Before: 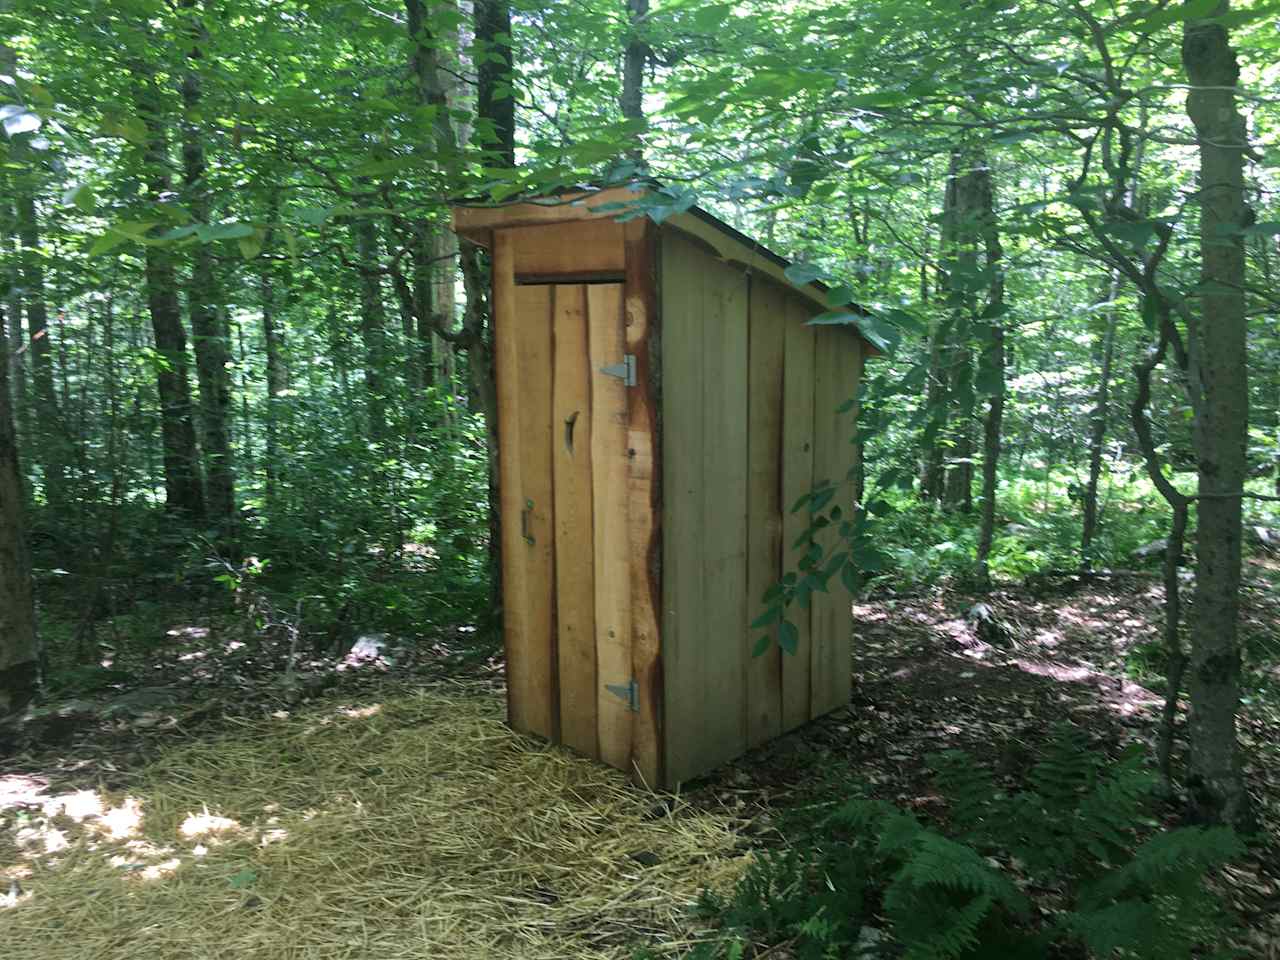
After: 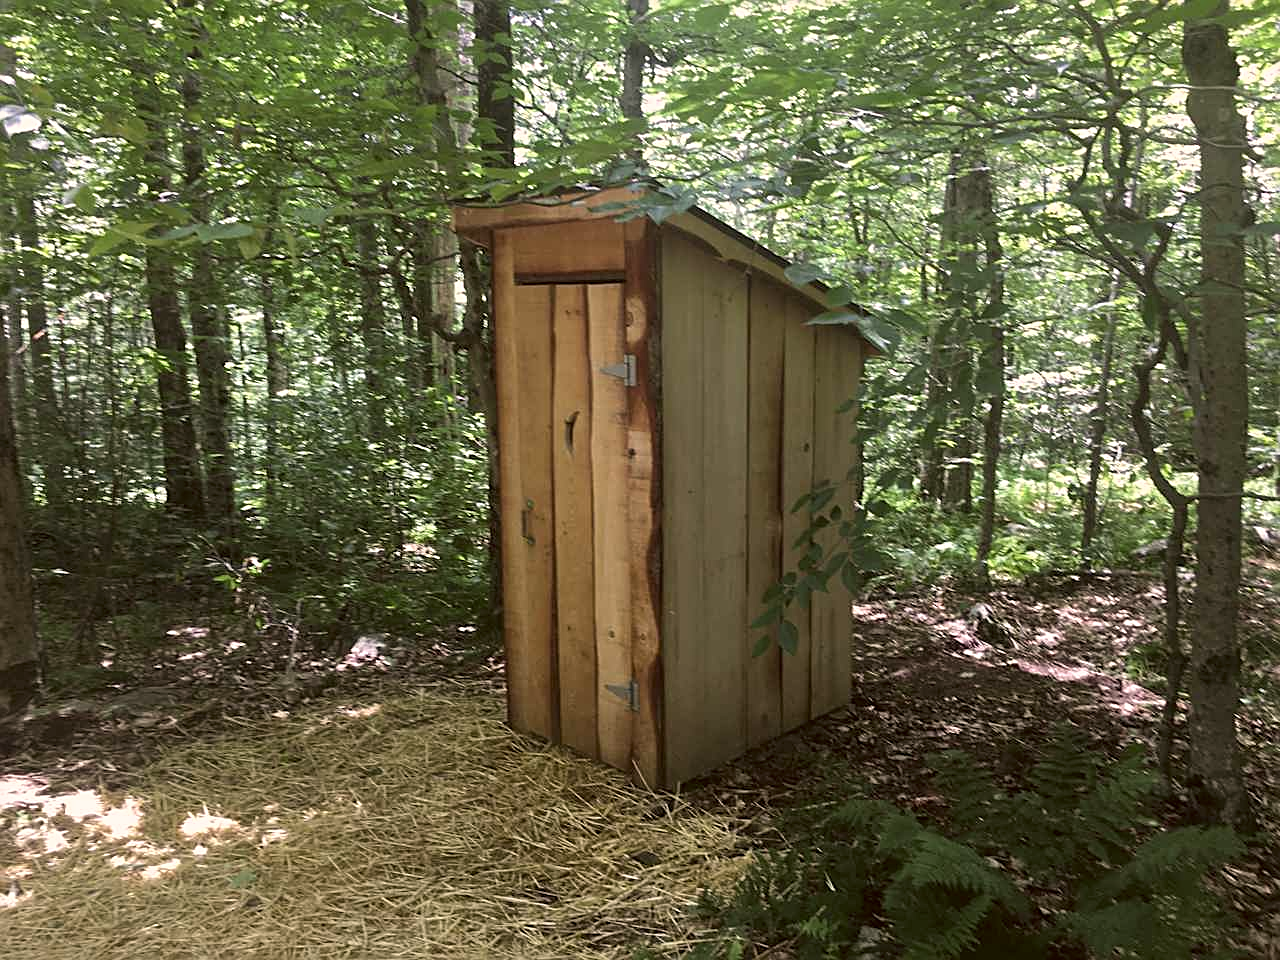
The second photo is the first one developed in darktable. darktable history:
color correction: highlights a* 10.25, highlights b* 9.65, shadows a* 8.13, shadows b* 8.43, saturation 0.813
sharpen: amount 0.541
